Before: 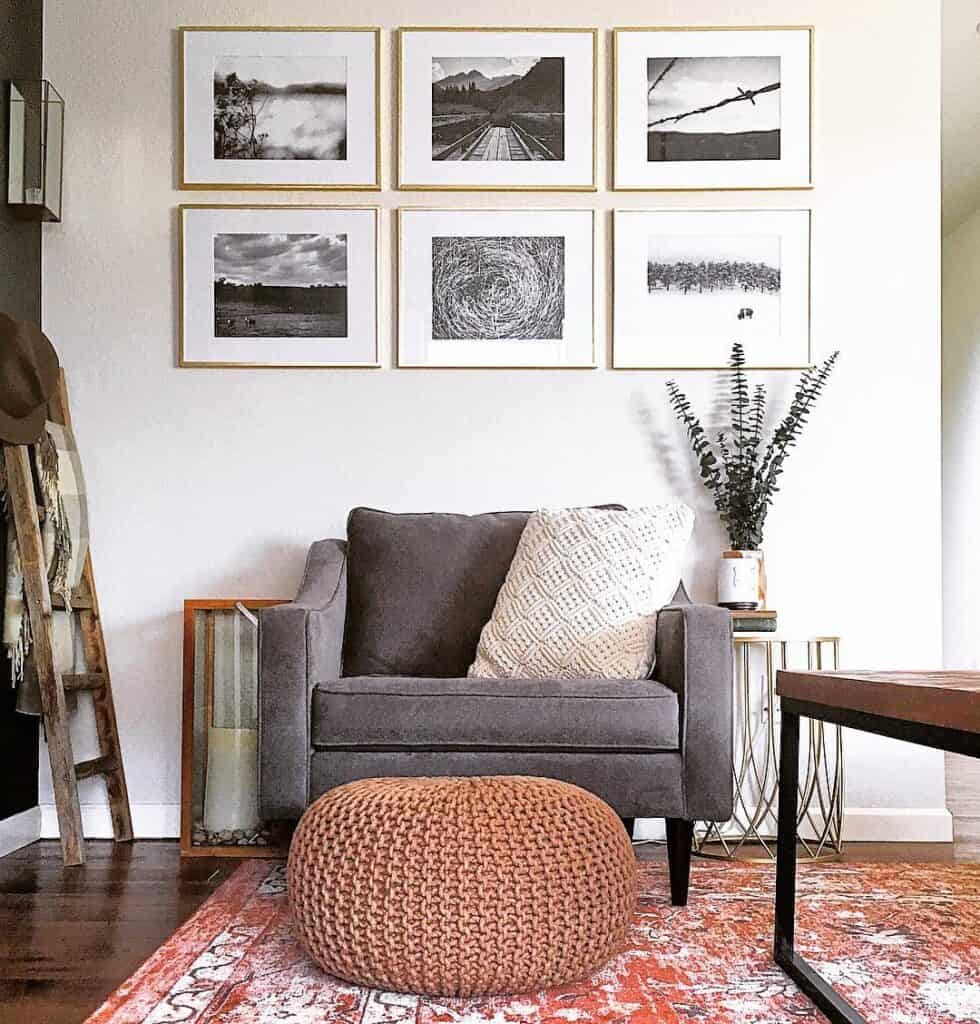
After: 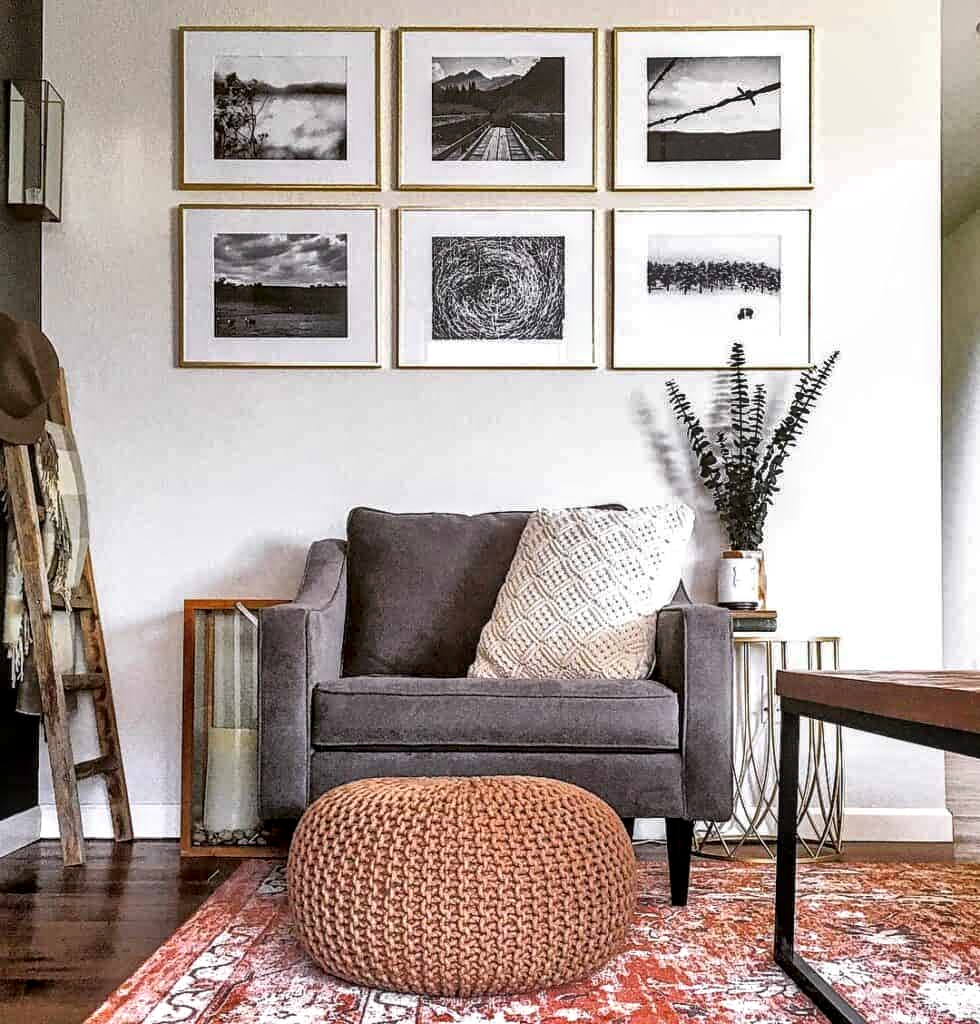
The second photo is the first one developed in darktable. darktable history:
shadows and highlights: soften with gaussian
tone curve: preserve colors none
local contrast: detail 140%
